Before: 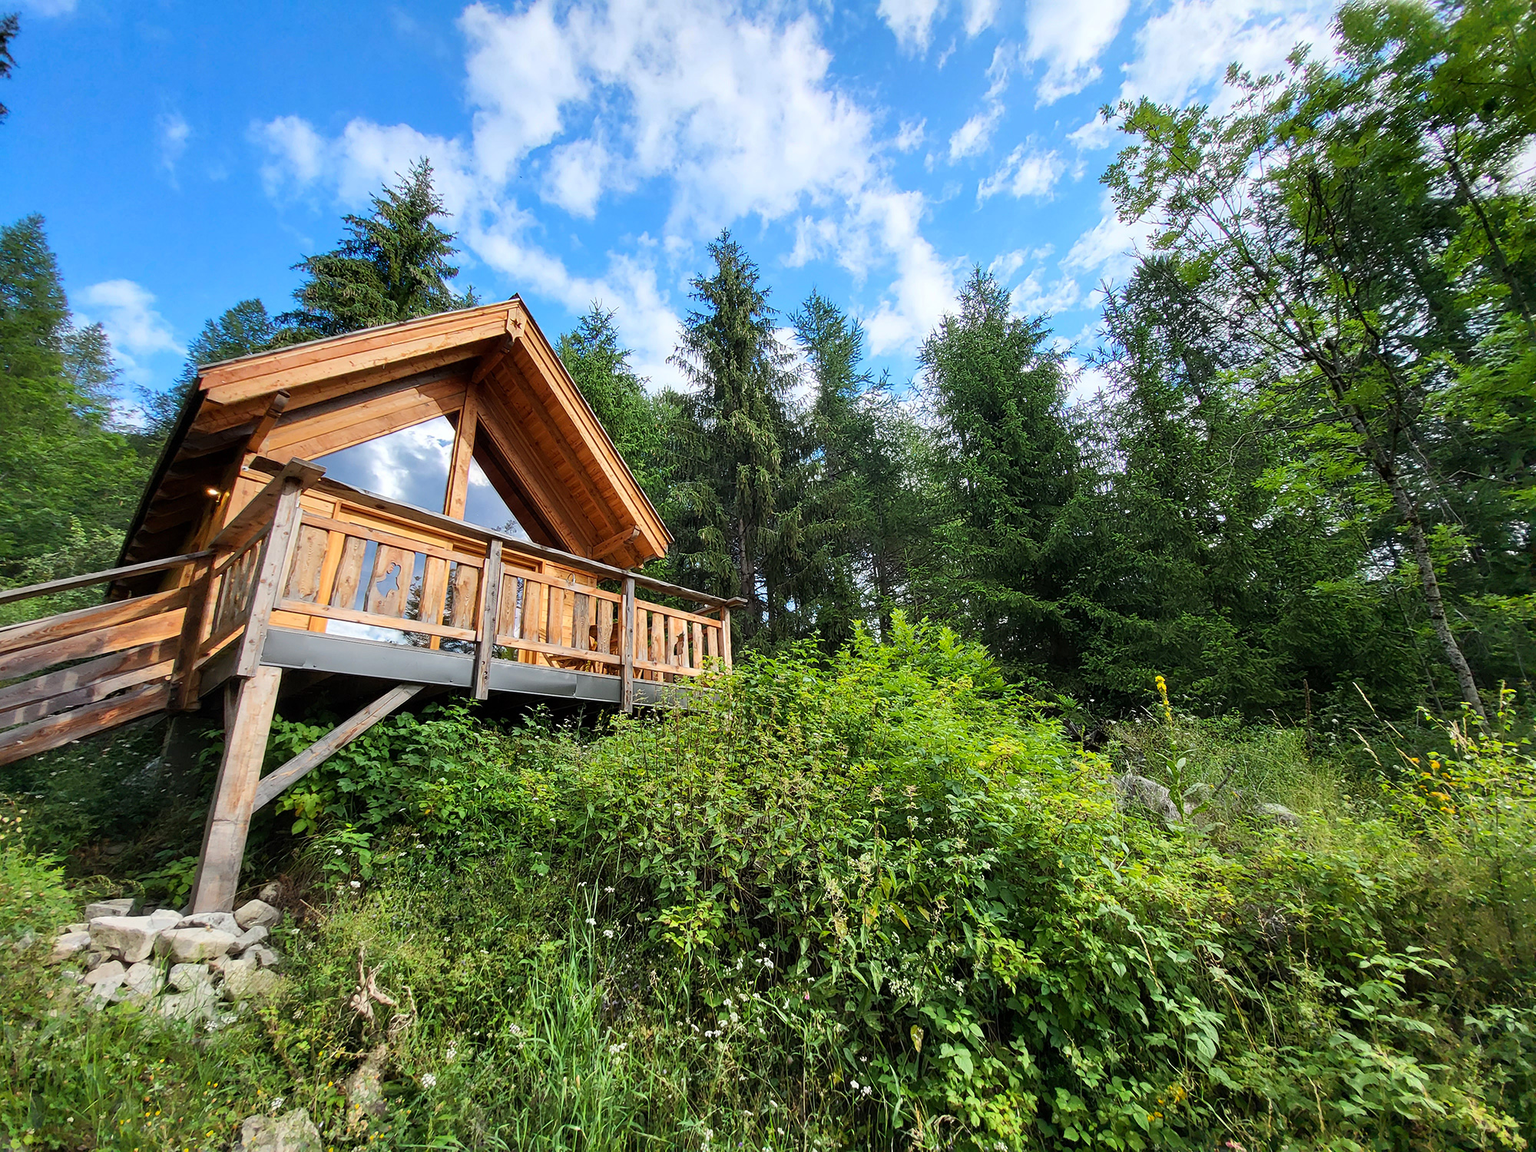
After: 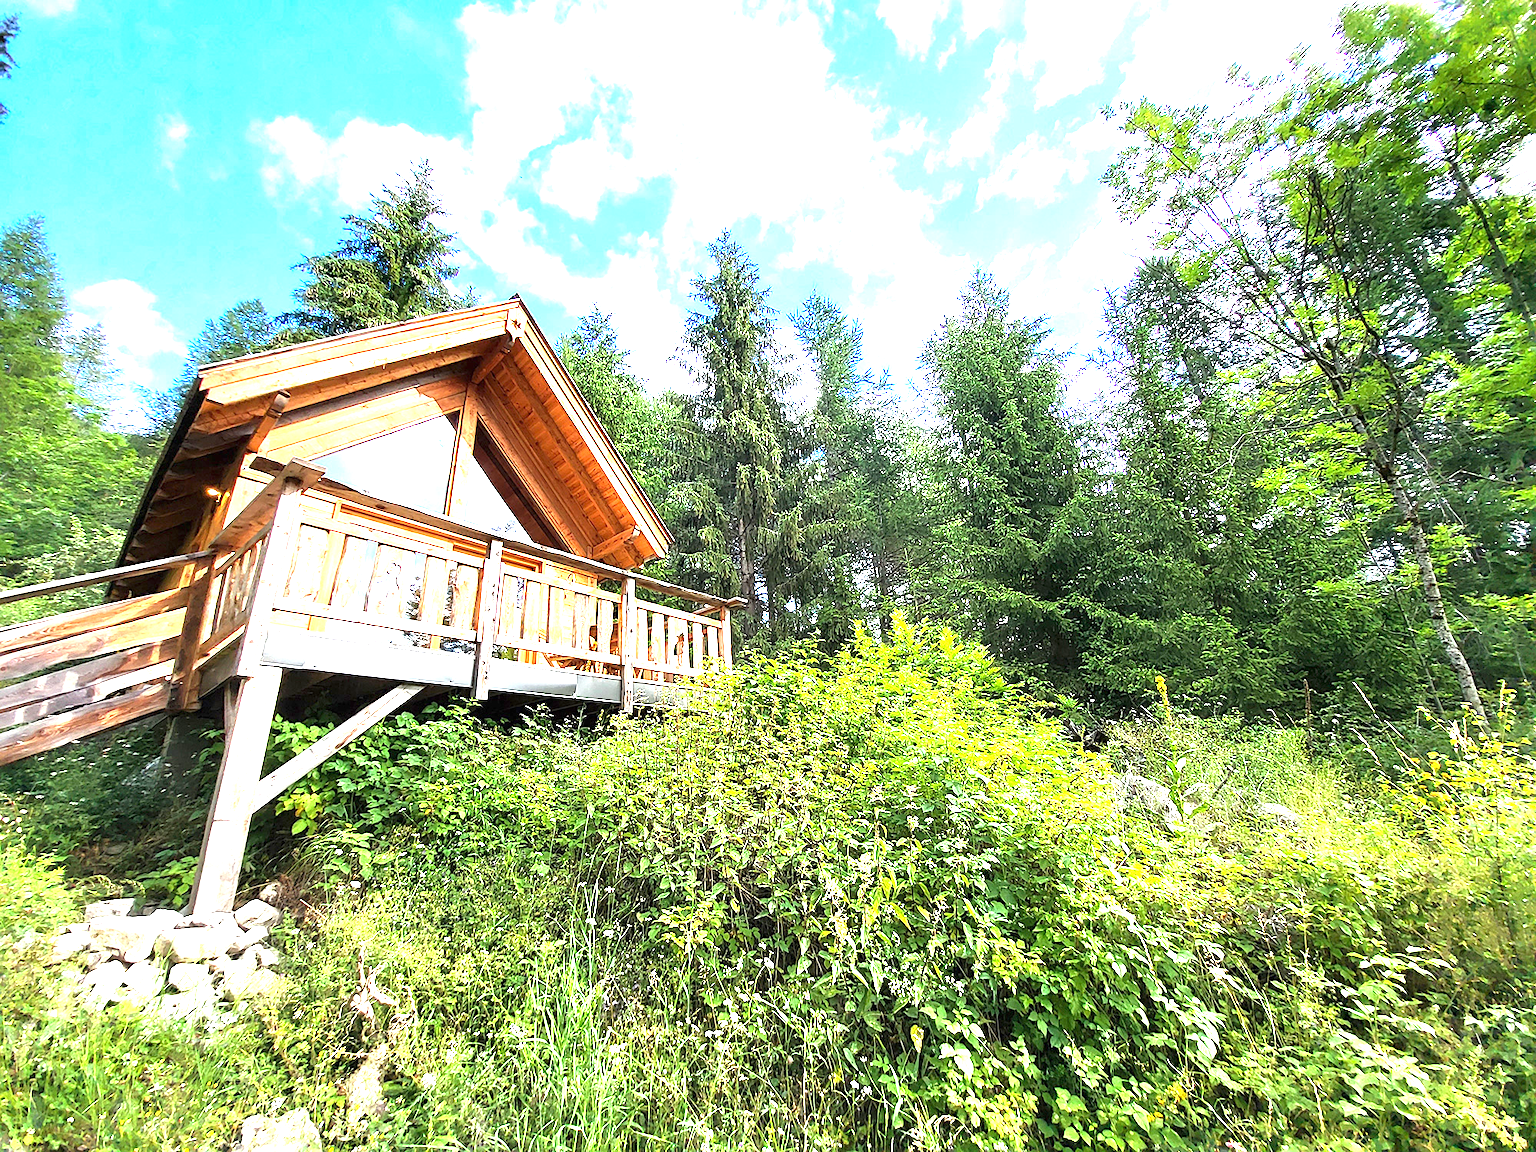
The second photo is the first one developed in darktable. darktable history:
exposure: black level correction 0, exposure 2.11 EV, compensate highlight preservation false
sharpen: amount 0.206
